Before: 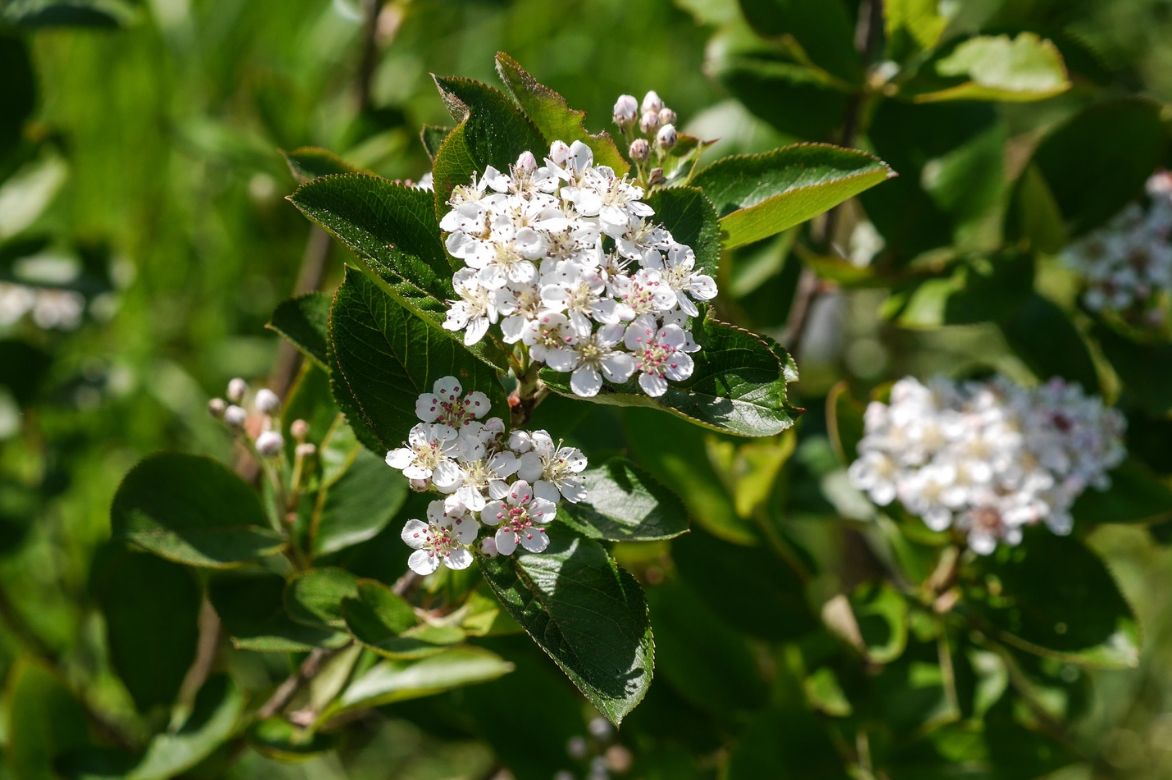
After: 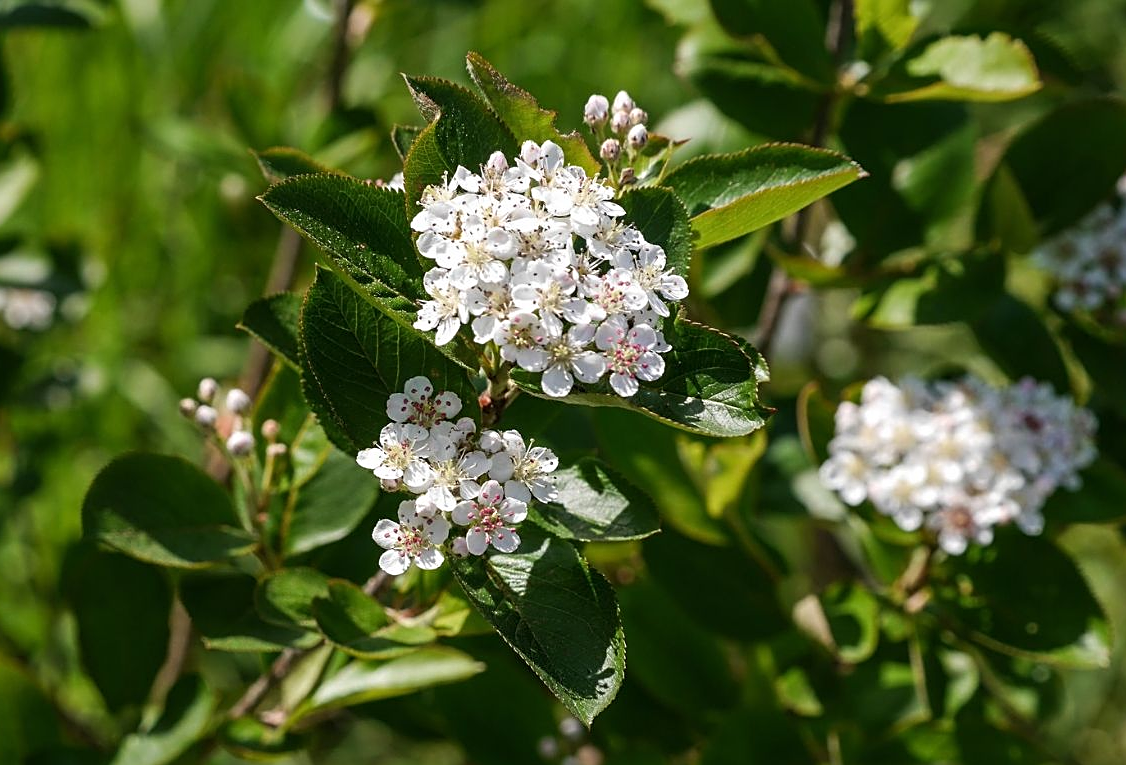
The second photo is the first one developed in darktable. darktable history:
crop and rotate: left 2.58%, right 1.284%, bottom 1.863%
sharpen: on, module defaults
